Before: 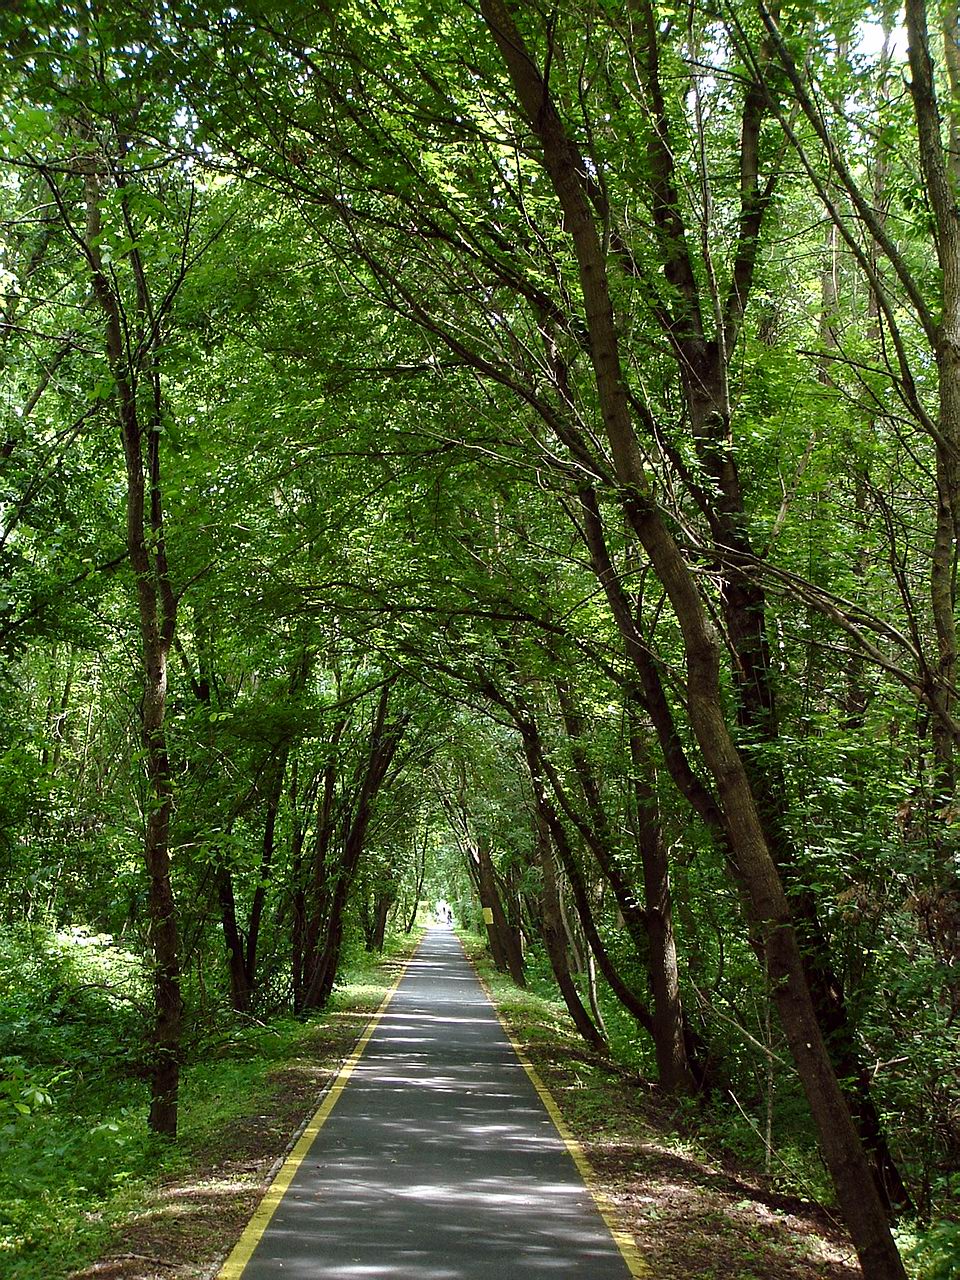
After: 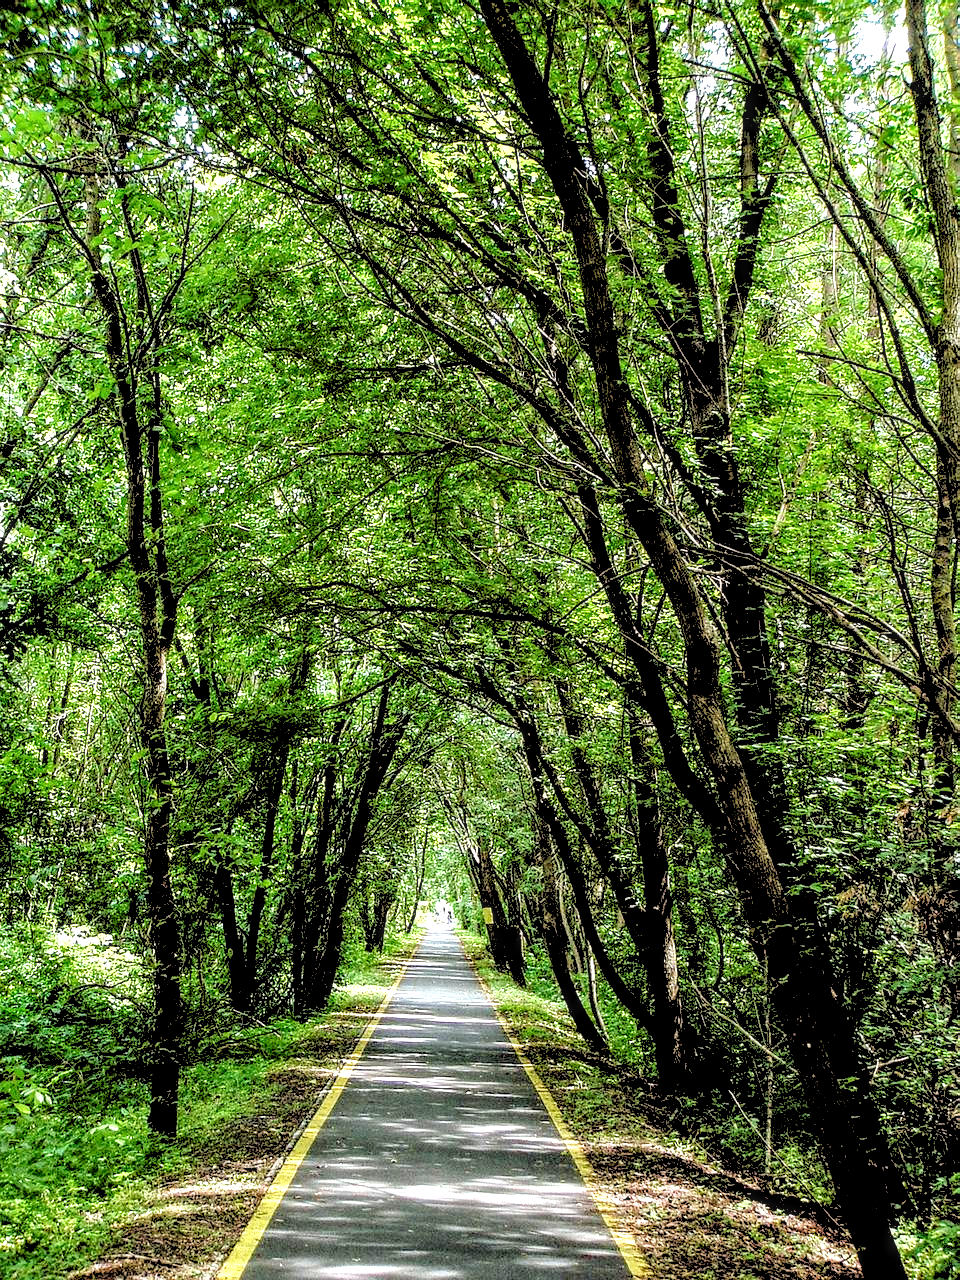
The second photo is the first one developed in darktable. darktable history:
rgb levels: levels [[0.029, 0.461, 0.922], [0, 0.5, 1], [0, 0.5, 1]]
exposure: black level correction 0, exposure 0.5 EV, compensate exposure bias true, compensate highlight preservation false
local contrast: highlights 0%, shadows 0%, detail 182%
levels: levels [0.093, 0.434, 0.988]
